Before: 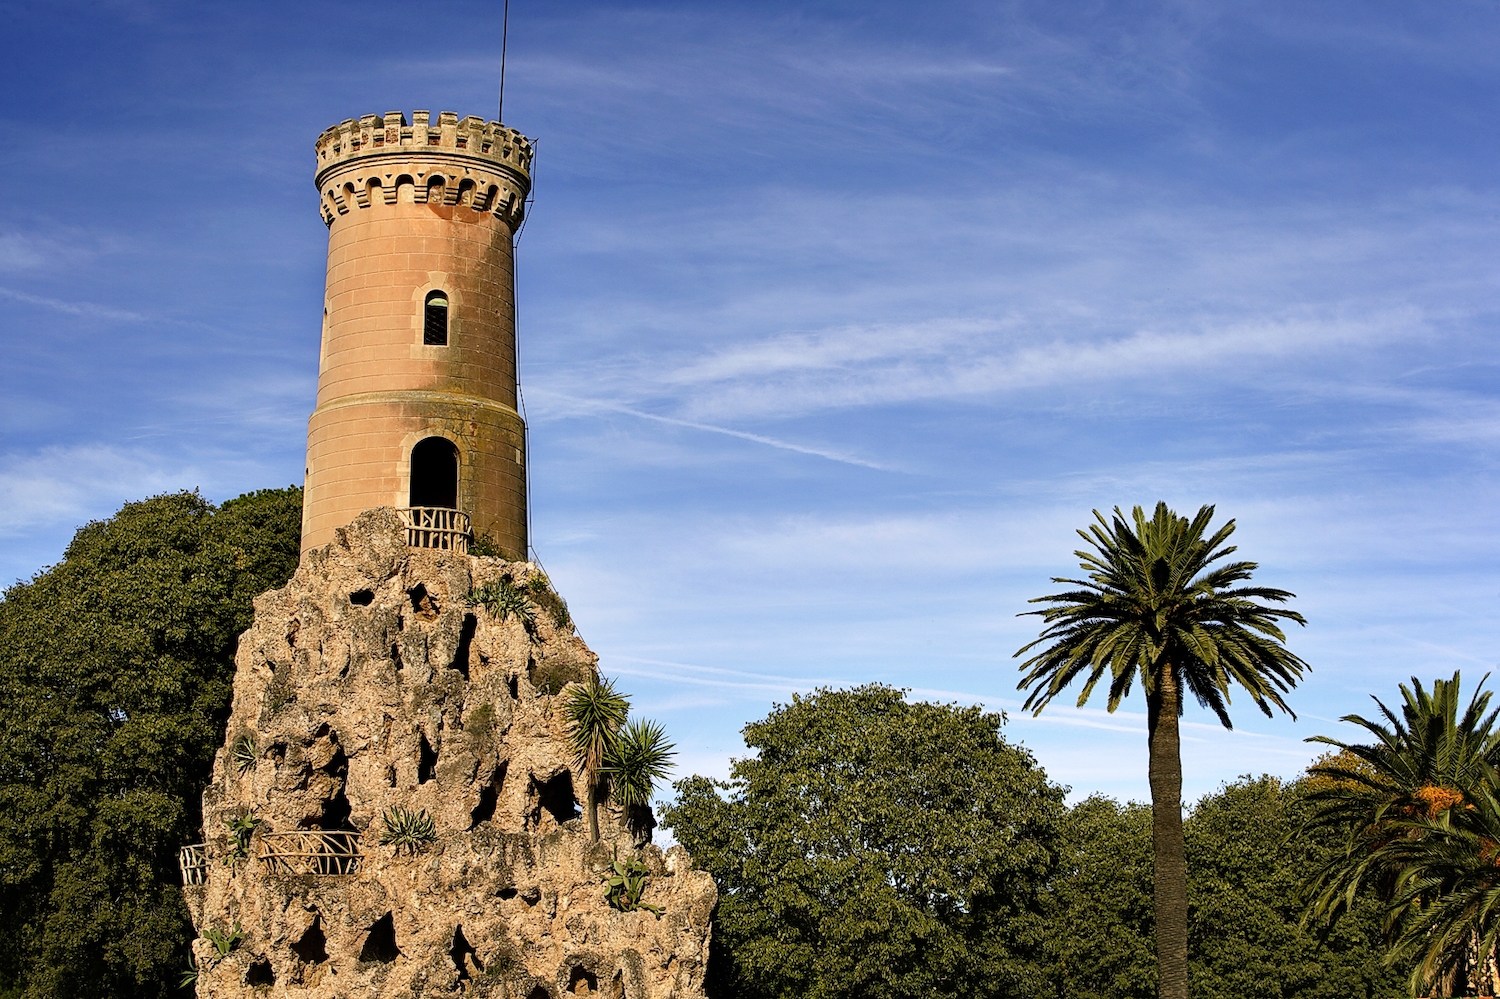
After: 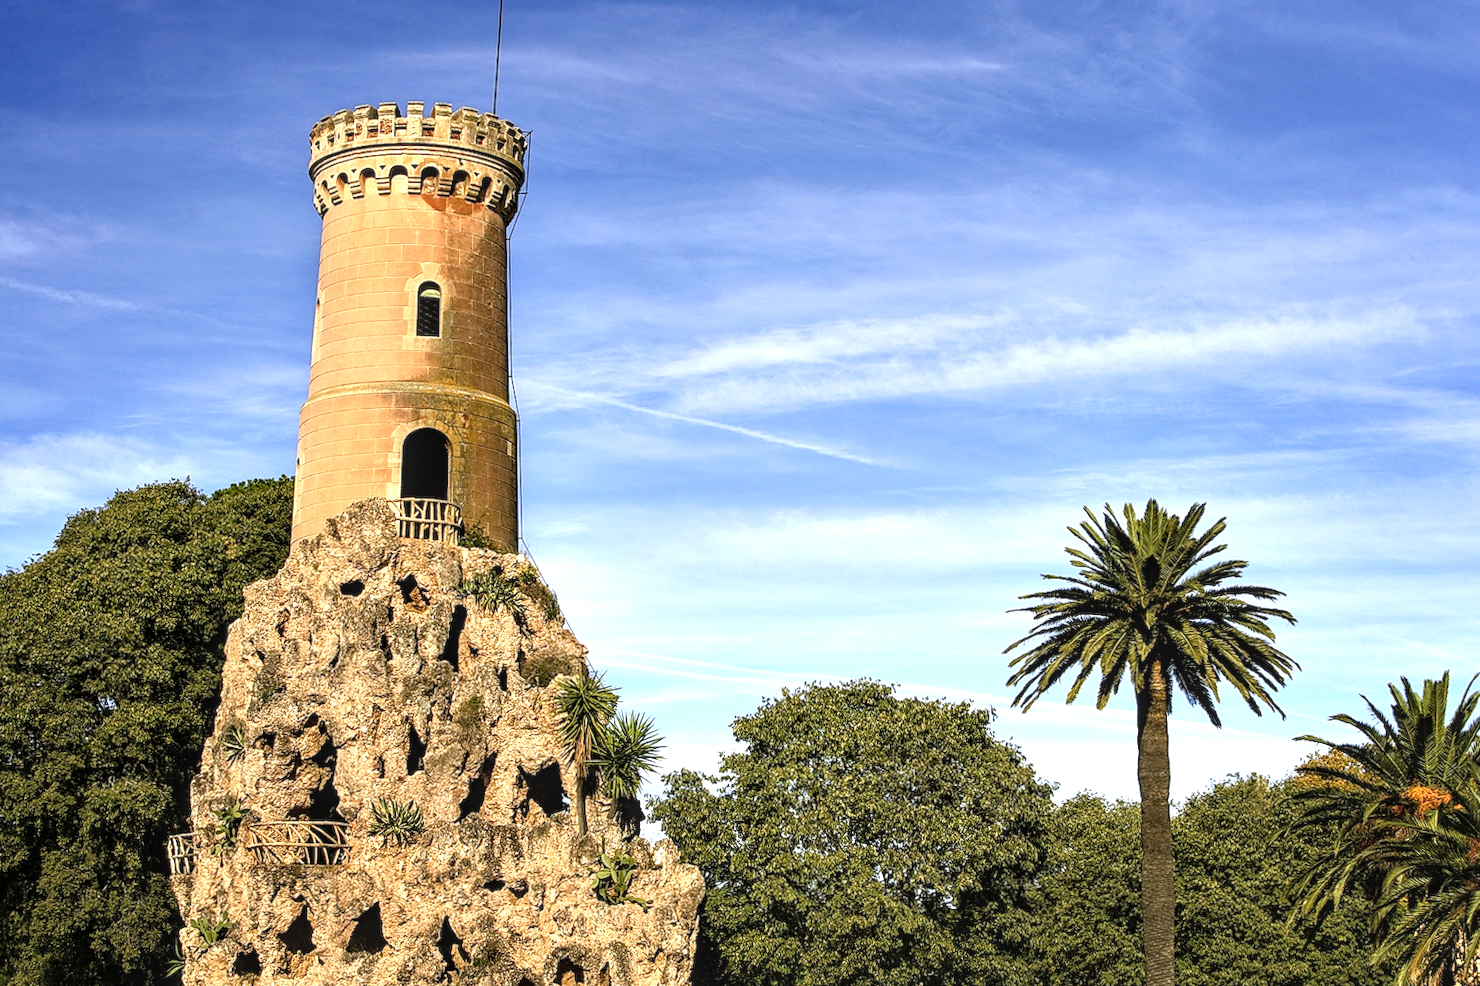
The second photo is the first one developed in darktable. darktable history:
crop and rotate: angle -0.5°
exposure: black level correction 0, exposure 0.7 EV, compensate exposure bias true, compensate highlight preservation false
local contrast: on, module defaults
